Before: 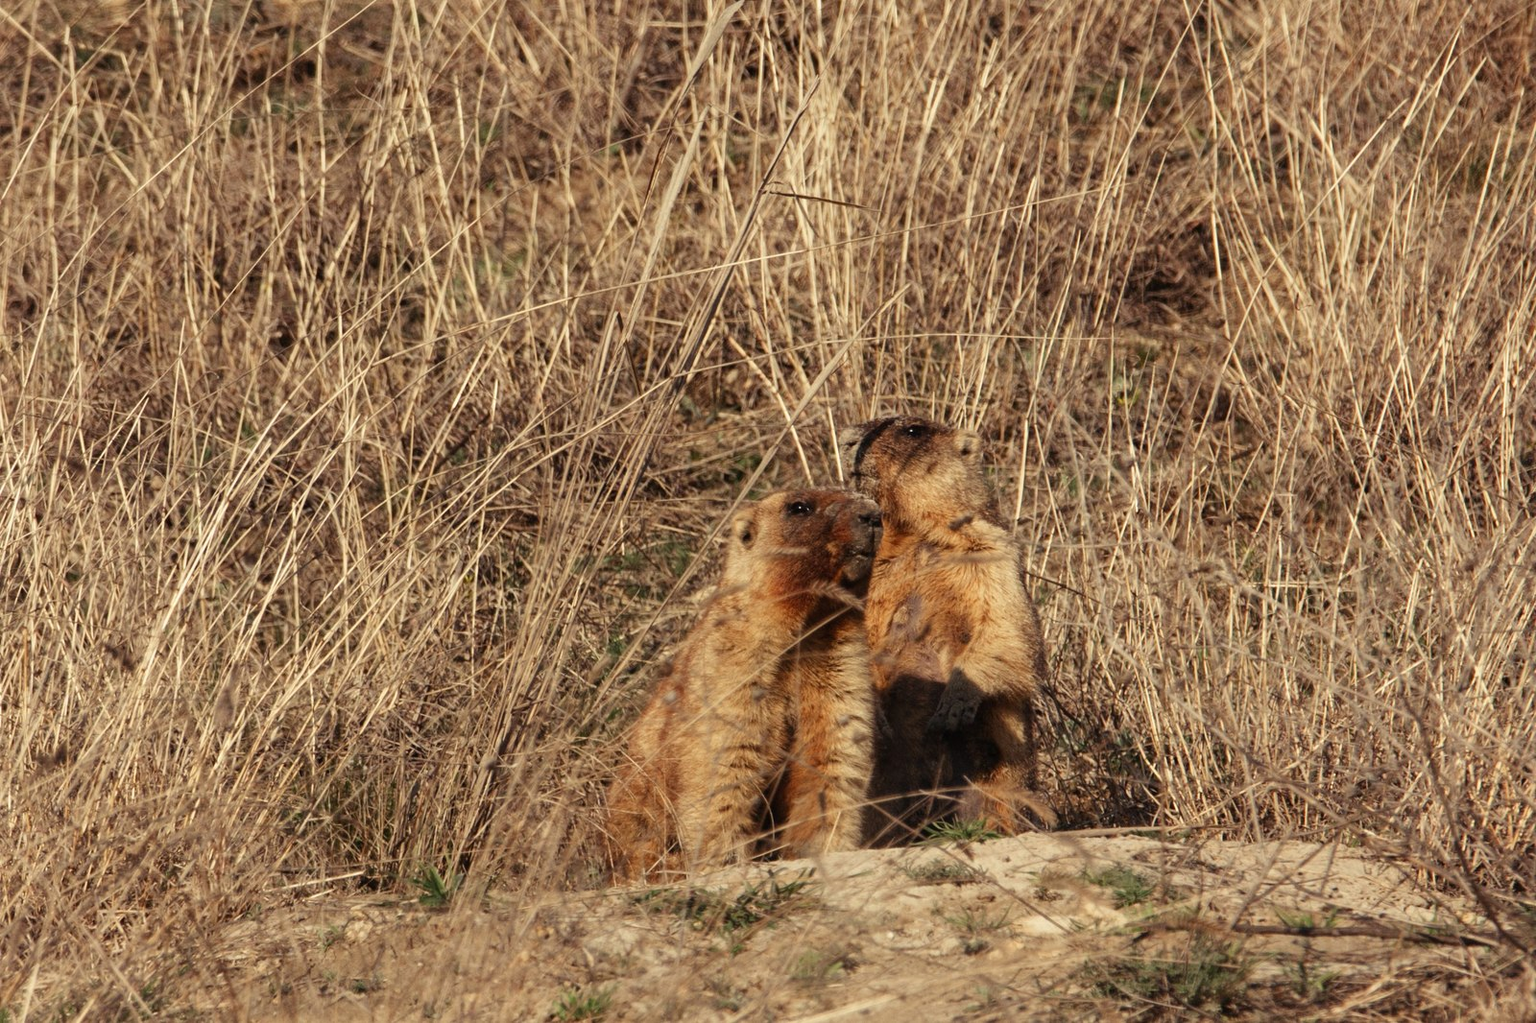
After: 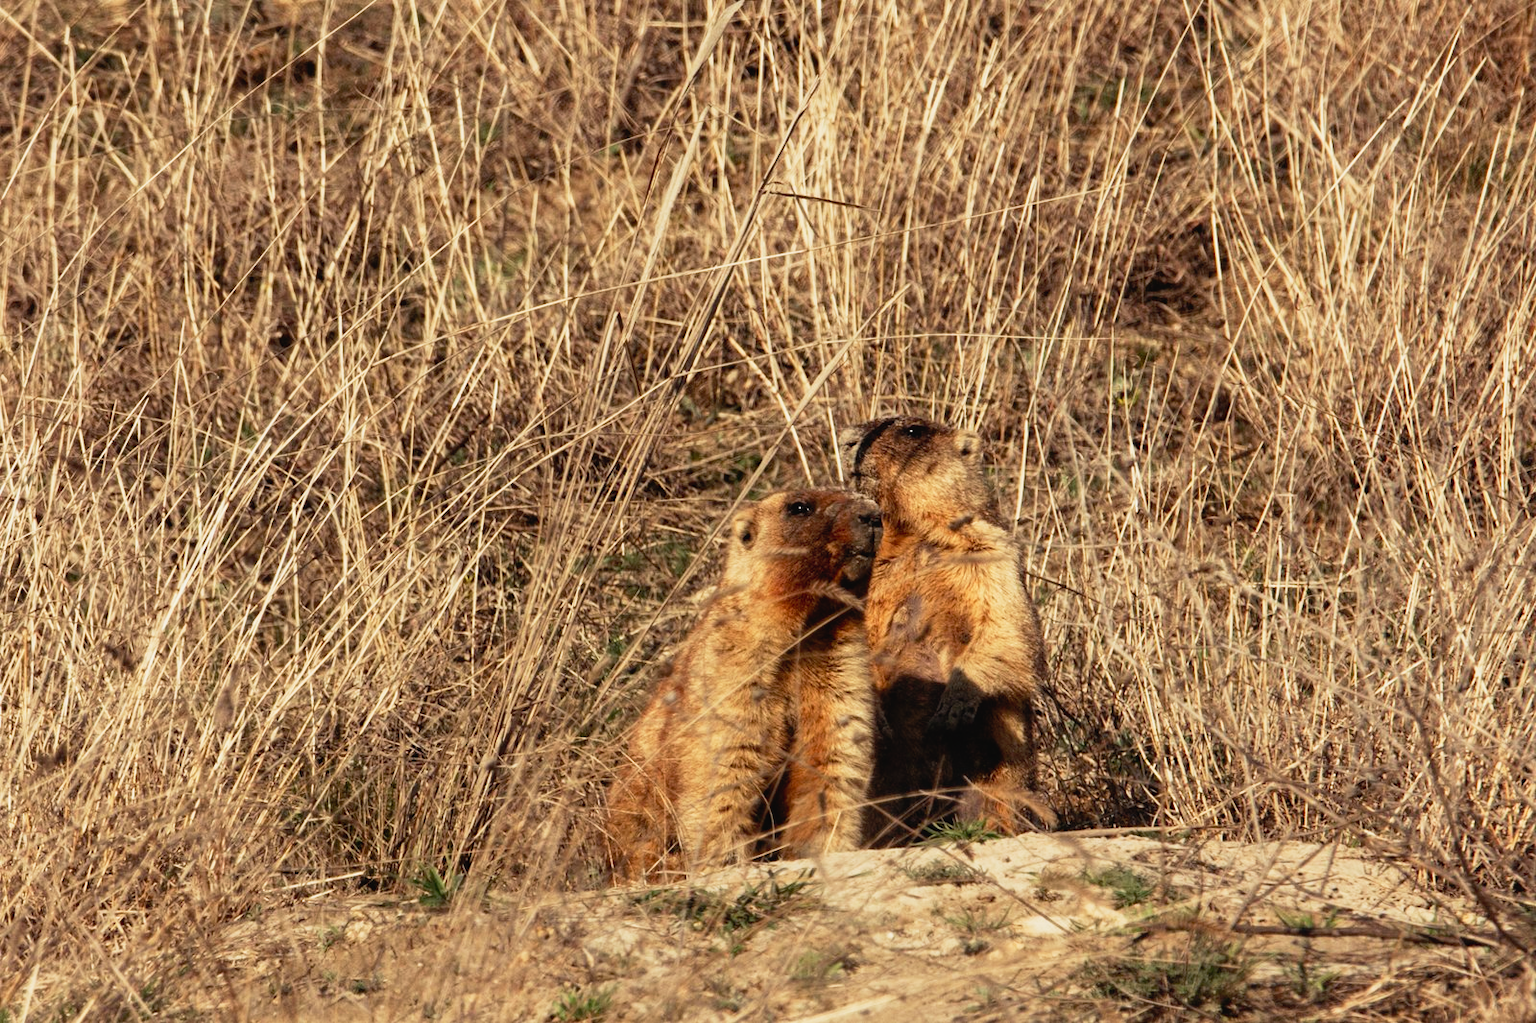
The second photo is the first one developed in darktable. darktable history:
tone curve: curves: ch0 [(0, 0.024) (0.031, 0.027) (0.113, 0.069) (0.198, 0.18) (0.304, 0.303) (0.441, 0.462) (0.557, 0.6) (0.711, 0.79) (0.812, 0.878) (0.927, 0.935) (1, 0.963)]; ch1 [(0, 0) (0.222, 0.2) (0.343, 0.325) (0.45, 0.441) (0.502, 0.501) (0.527, 0.534) (0.55, 0.561) (0.632, 0.656) (0.735, 0.754) (1, 1)]; ch2 [(0, 0) (0.249, 0.222) (0.352, 0.348) (0.424, 0.439) (0.476, 0.482) (0.499, 0.501) (0.517, 0.516) (0.532, 0.544) (0.558, 0.585) (0.596, 0.629) (0.726, 0.745) (0.82, 0.796) (0.998, 0.928)], preserve colors none
